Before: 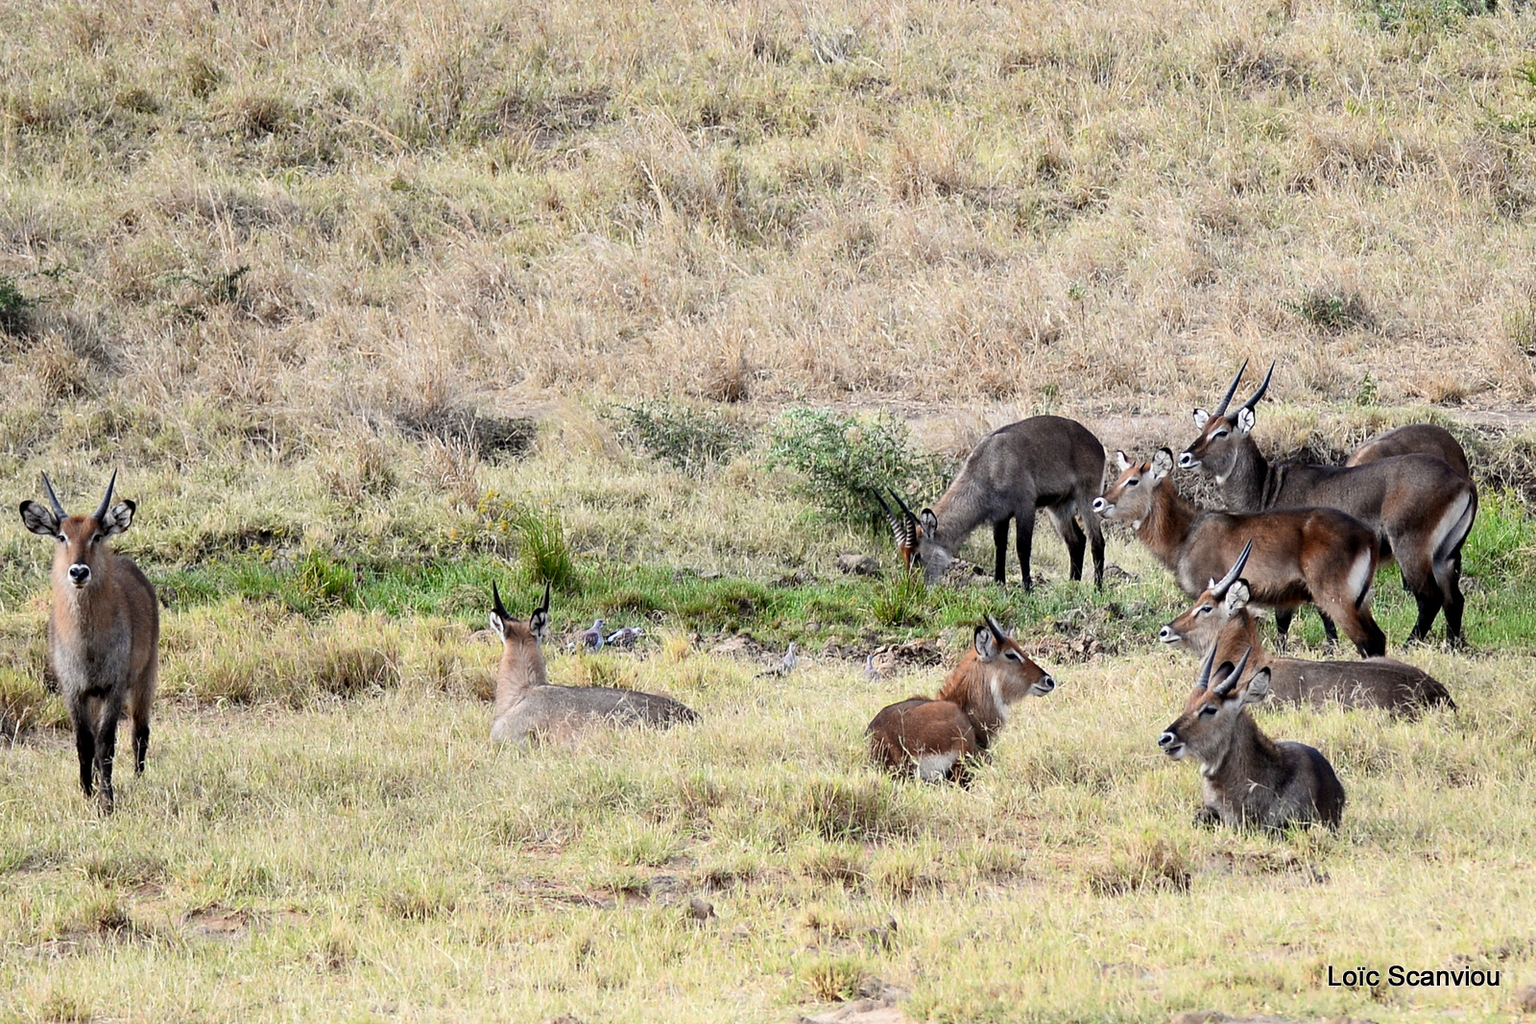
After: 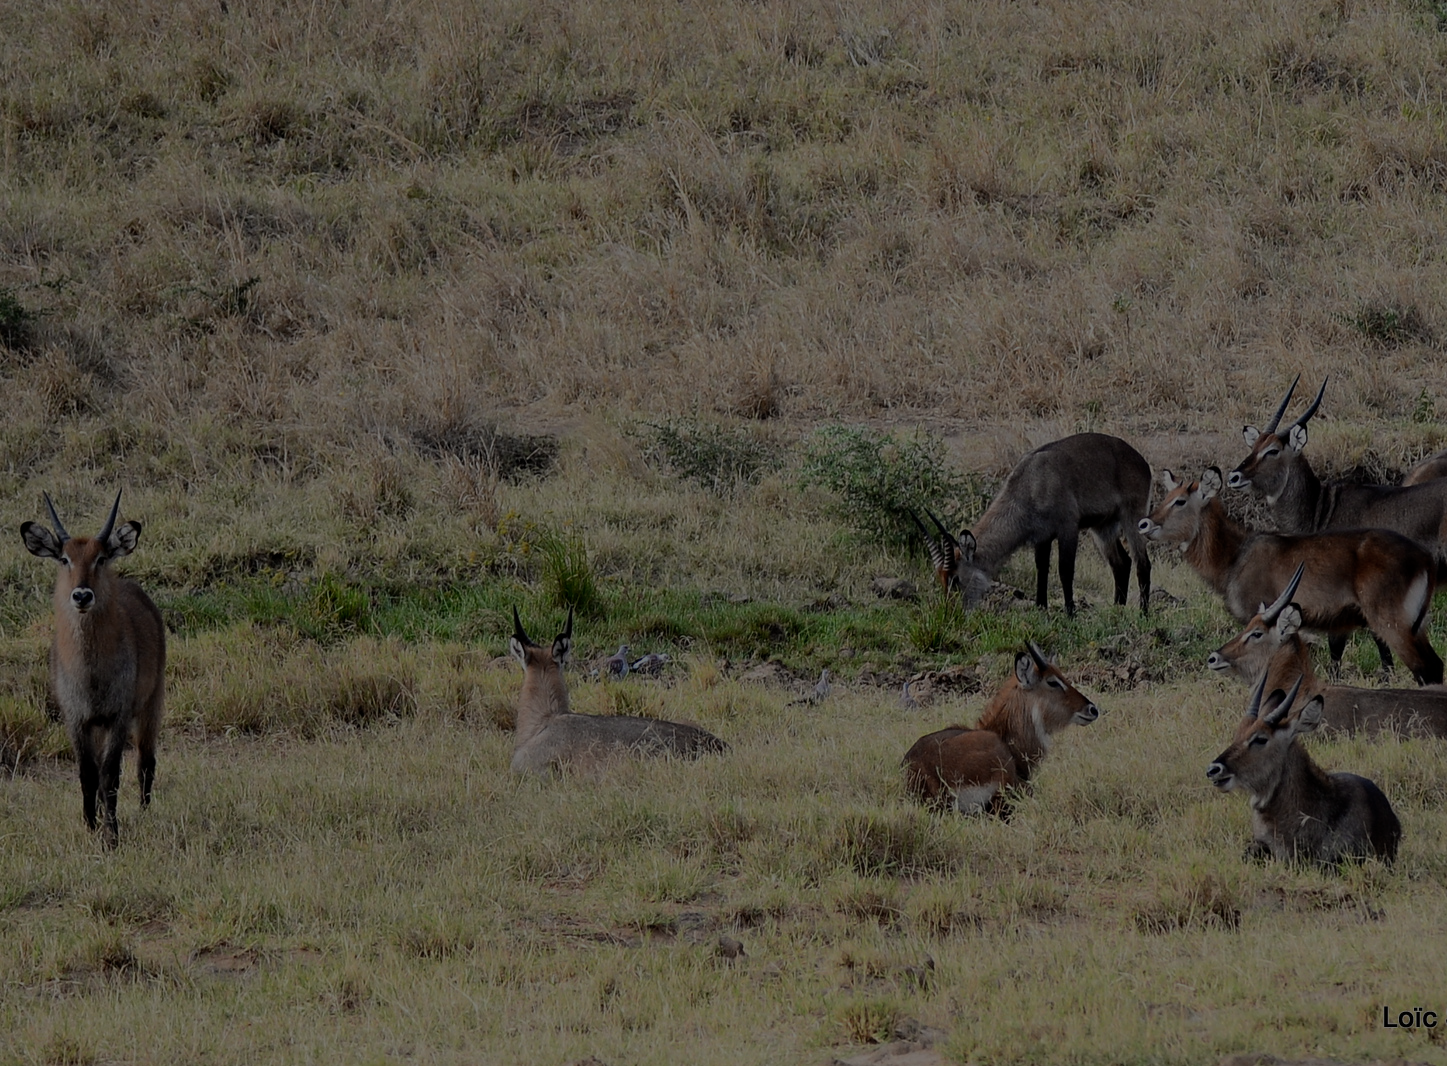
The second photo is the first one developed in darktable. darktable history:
crop: right 9.5%, bottom 0.019%
exposure: compensate exposure bias true, compensate highlight preservation false
